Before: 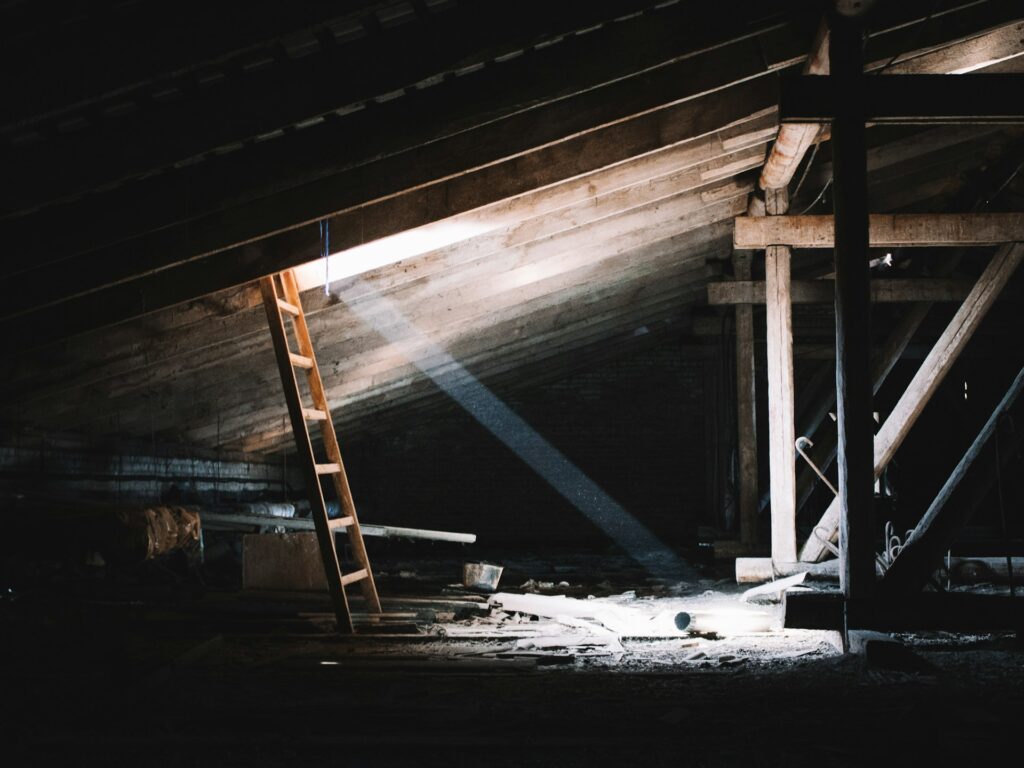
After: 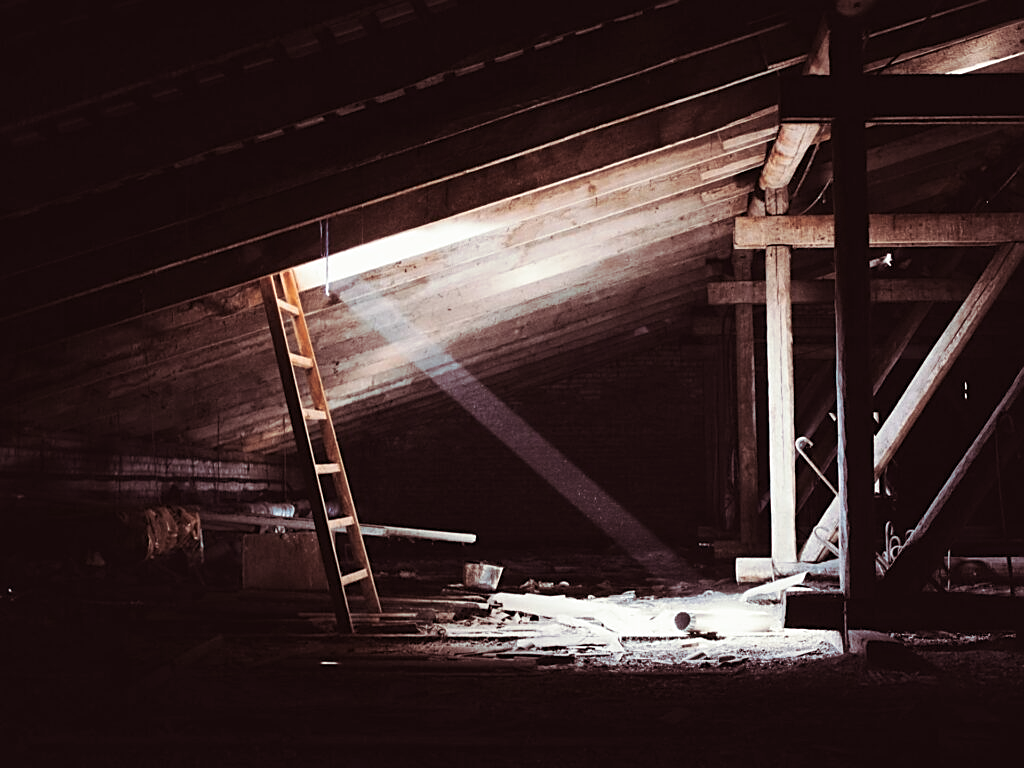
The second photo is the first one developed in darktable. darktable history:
sharpen: on, module defaults
split-toning: shadows › hue 360°
